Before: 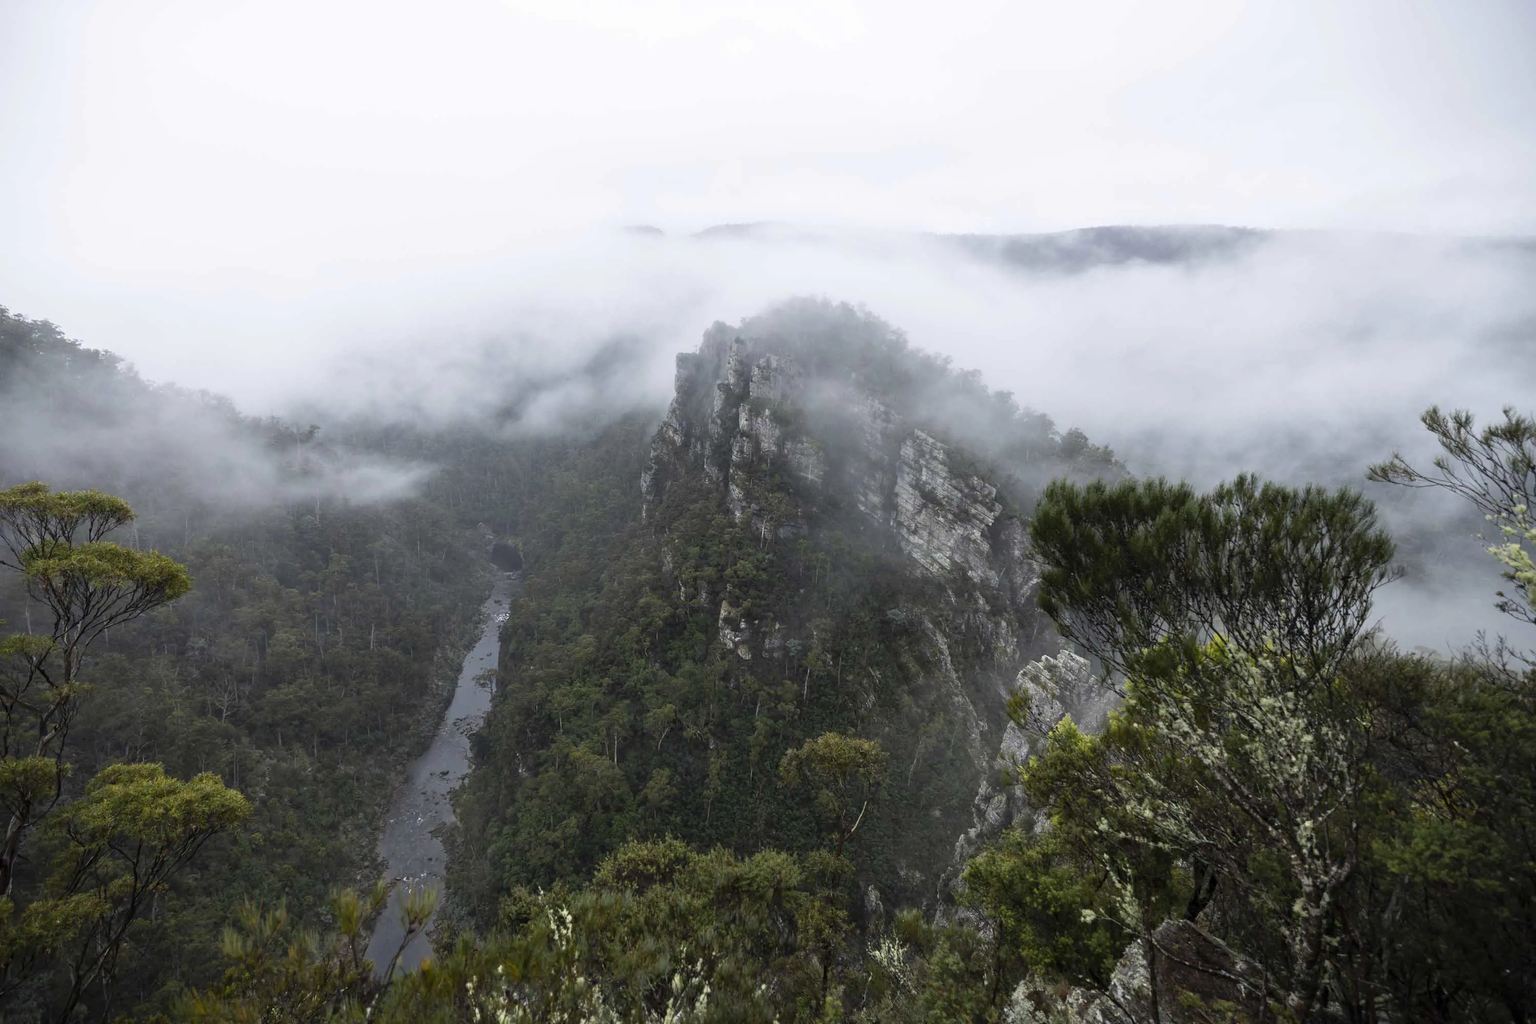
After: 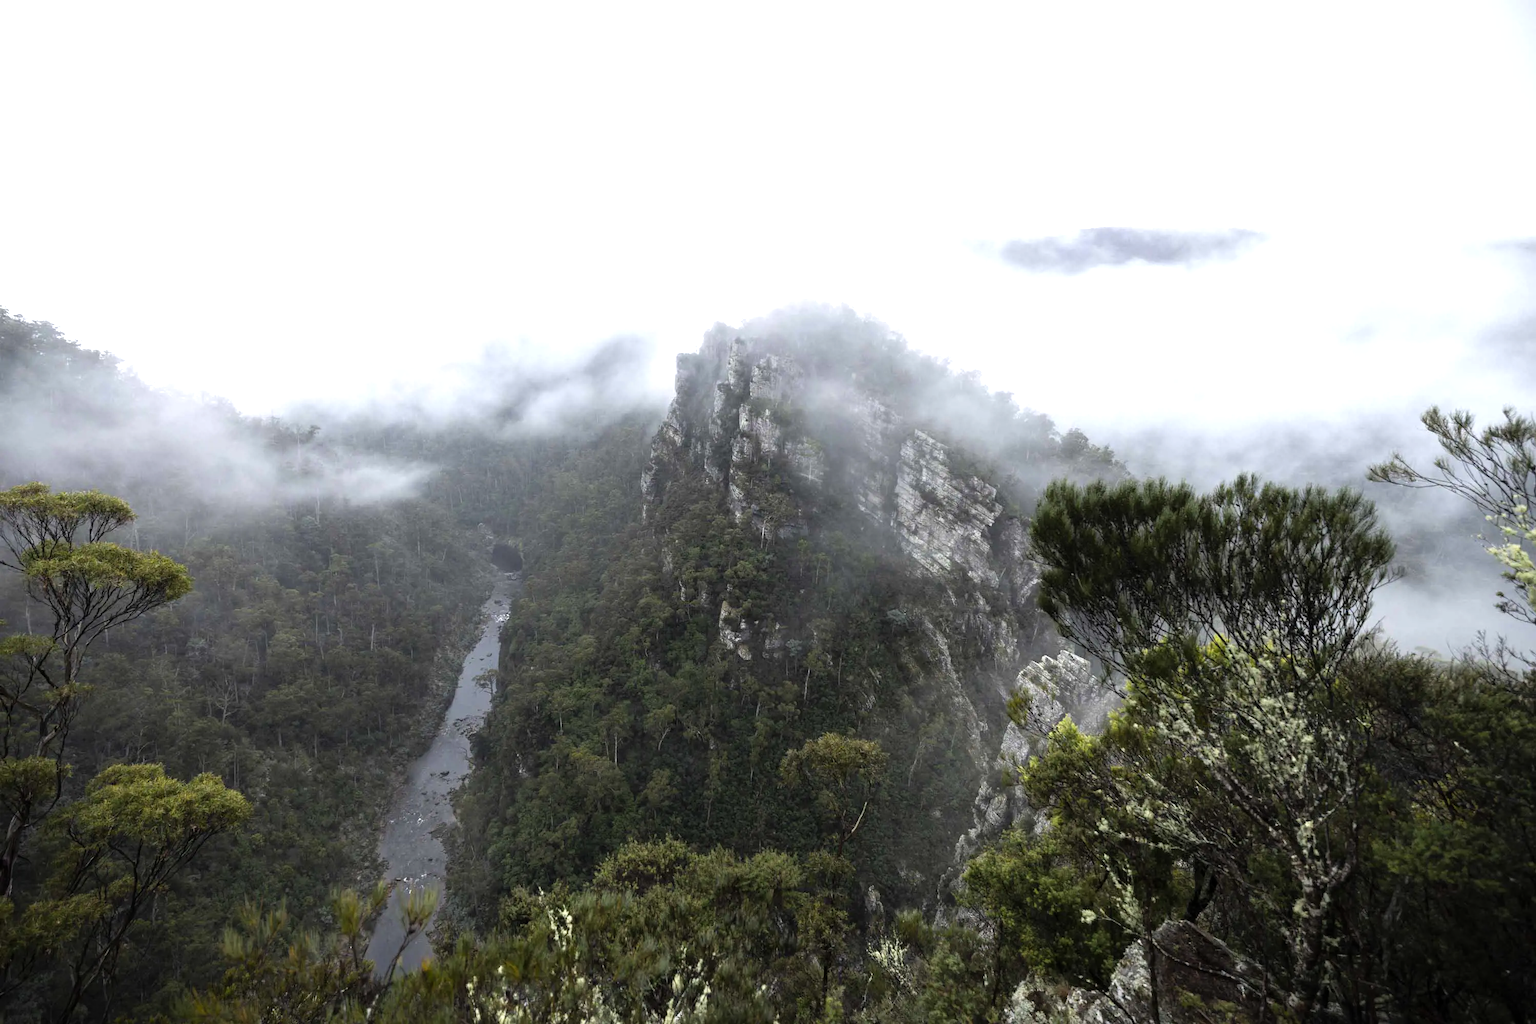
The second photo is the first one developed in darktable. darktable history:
tone equalizer: -8 EV -0.768 EV, -7 EV -0.722 EV, -6 EV -0.633 EV, -5 EV -0.417 EV, -3 EV 0.392 EV, -2 EV 0.6 EV, -1 EV 0.689 EV, +0 EV 0.734 EV
